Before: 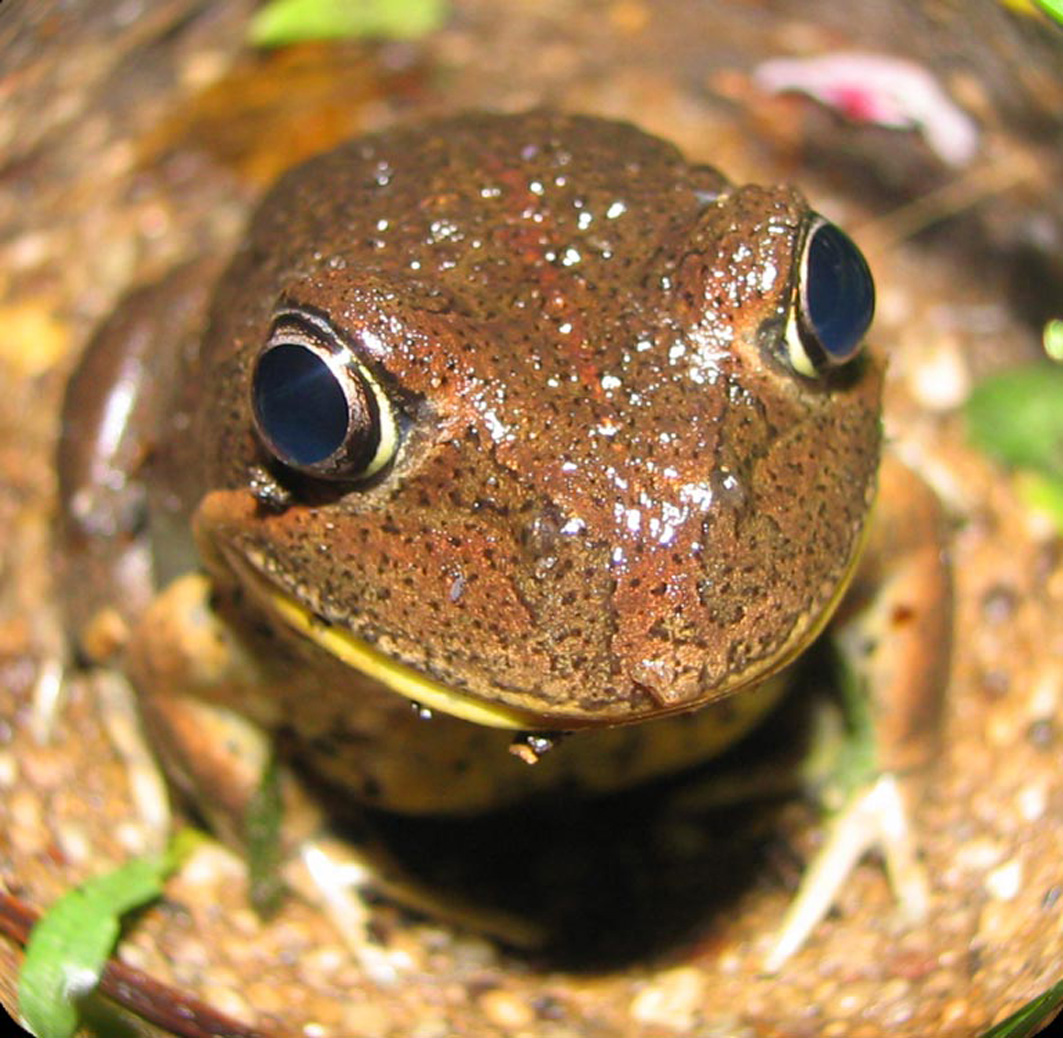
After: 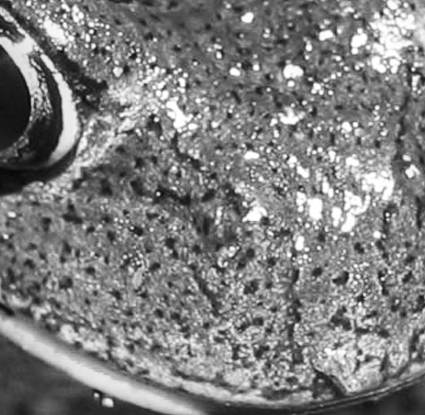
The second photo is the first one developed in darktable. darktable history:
monochrome: a 26.22, b 42.67, size 0.8
local contrast: on, module defaults
contrast brightness saturation: contrast 0.26, brightness 0.02, saturation 0.87
crop: left 30%, top 30%, right 30%, bottom 30%
